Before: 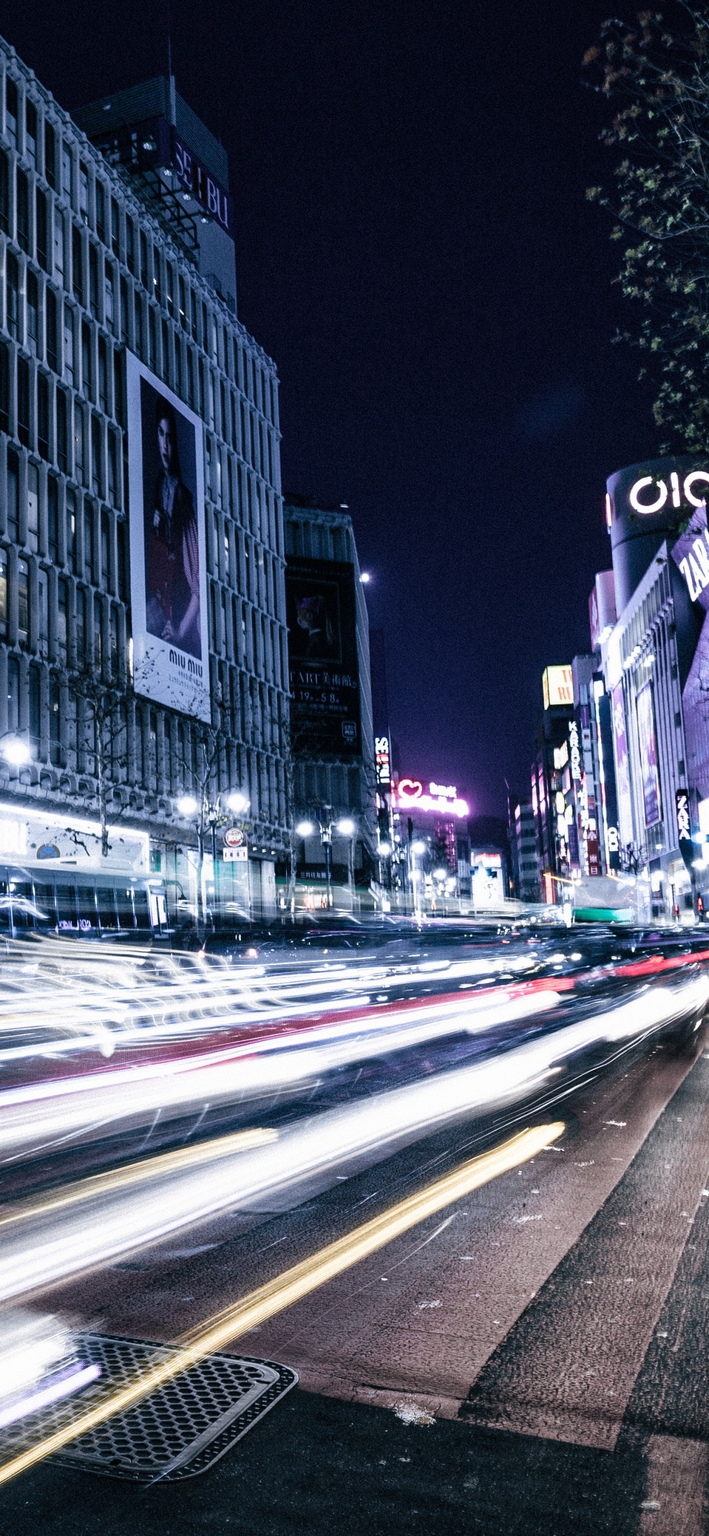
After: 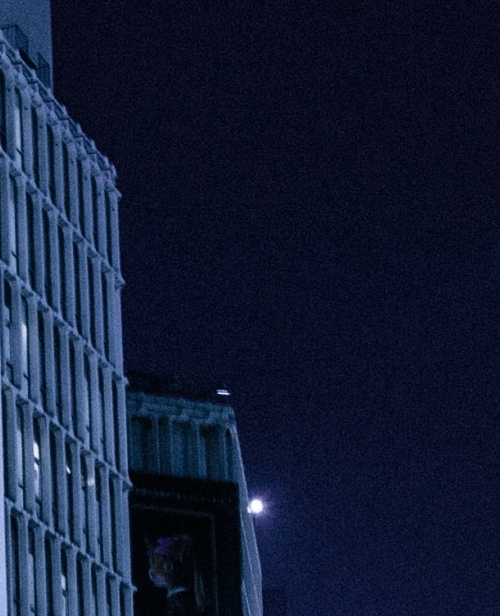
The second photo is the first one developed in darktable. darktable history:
crop: left 28.763%, top 16.87%, right 26.791%, bottom 57.831%
